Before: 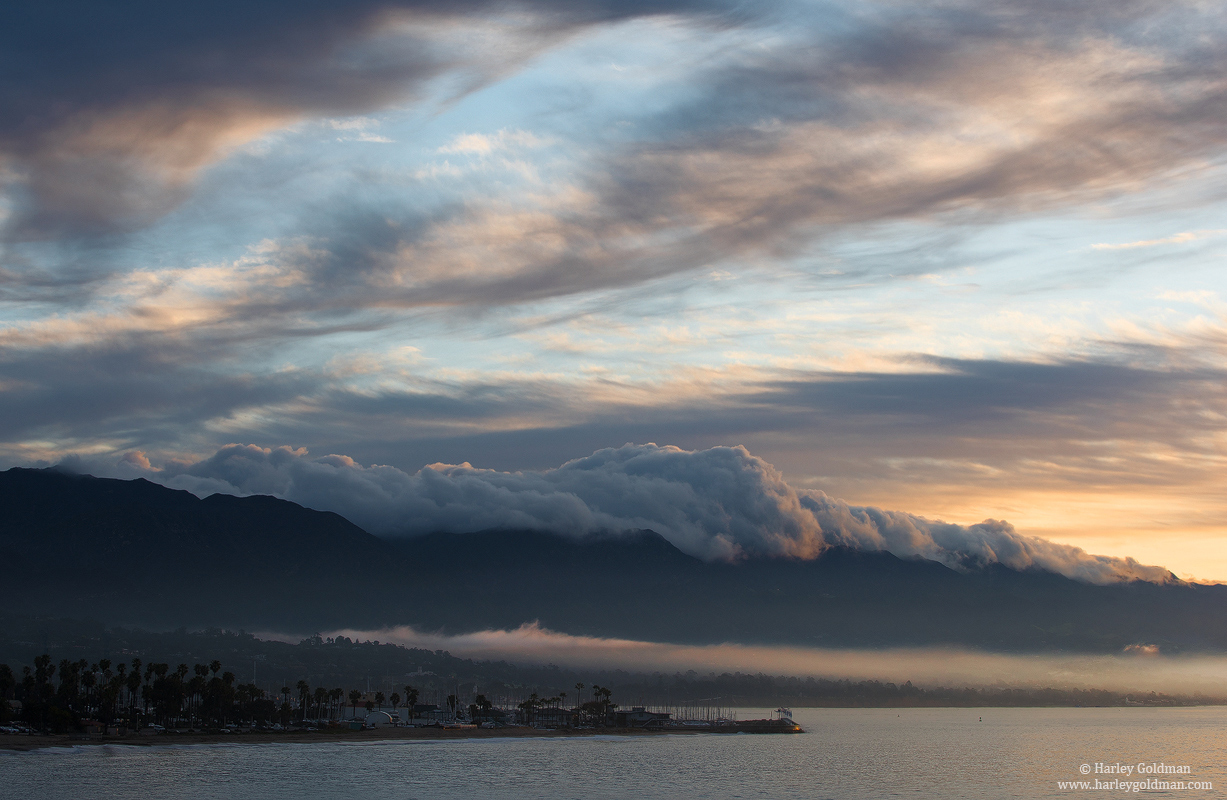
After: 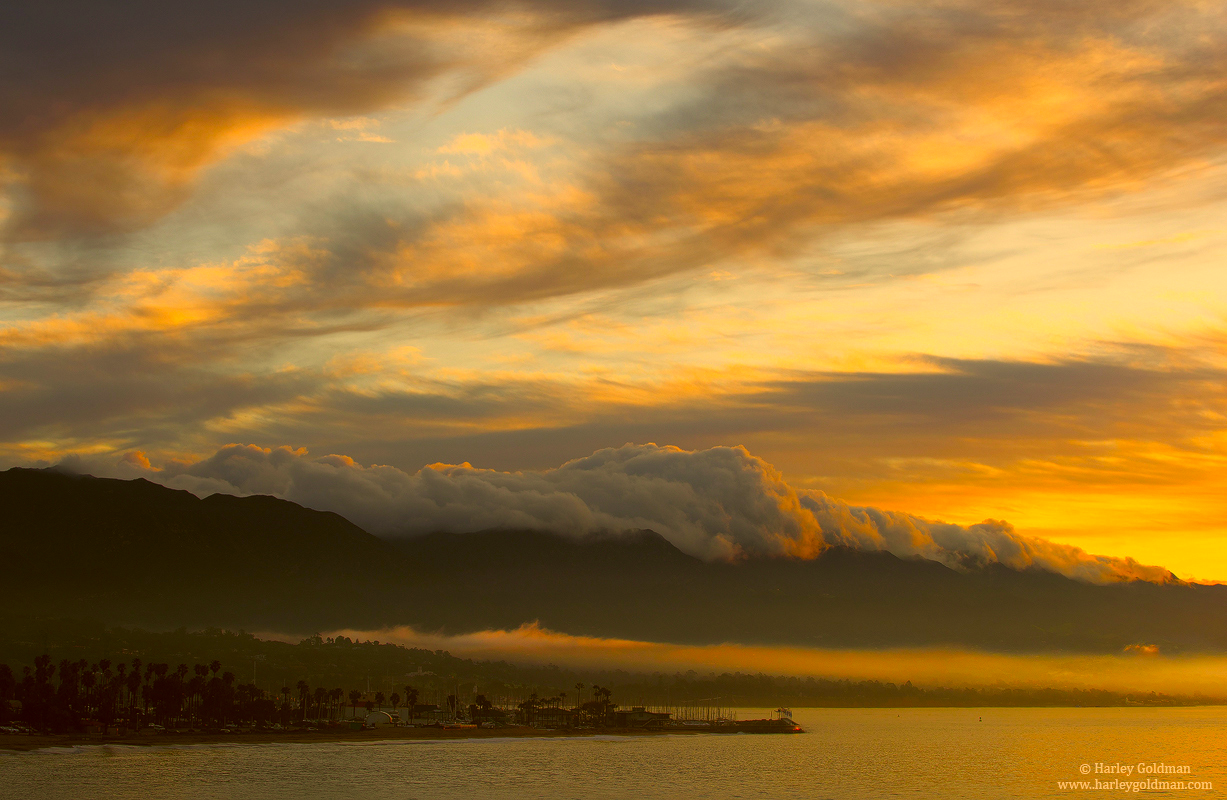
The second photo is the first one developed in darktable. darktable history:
contrast equalizer: octaves 7, y [[0.6 ×6], [0.55 ×6], [0 ×6], [0 ×6], [0 ×6]], mix -0.2
color correction: highlights a* 10.44, highlights b* 30.04, shadows a* 2.73, shadows b* 17.51, saturation 1.72
